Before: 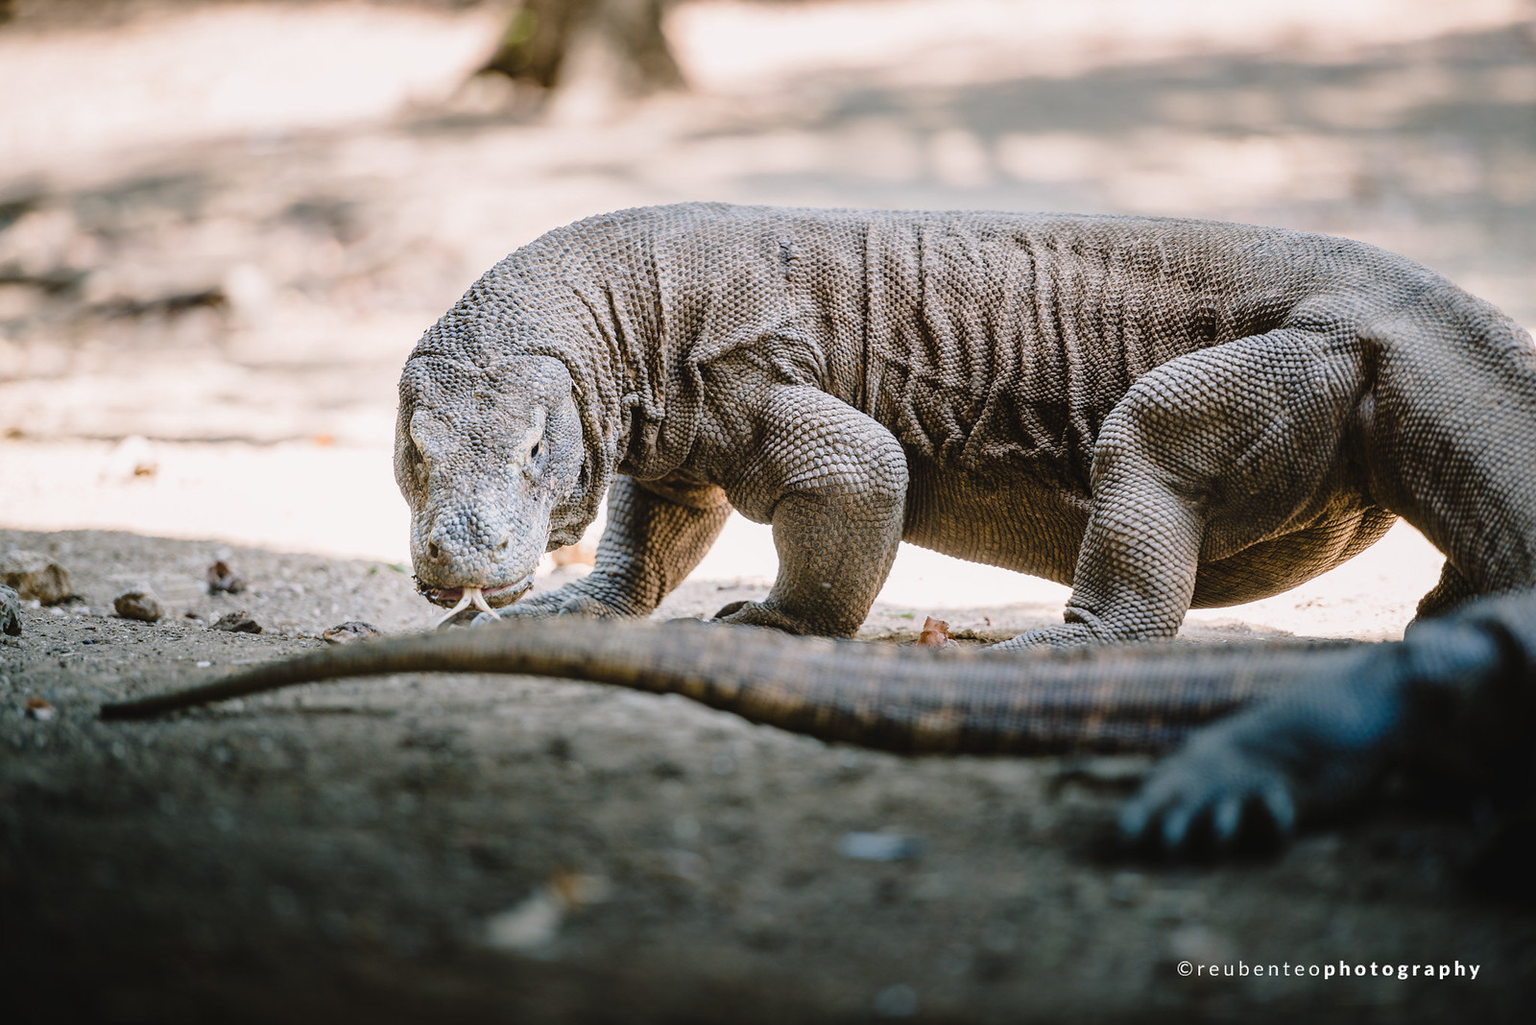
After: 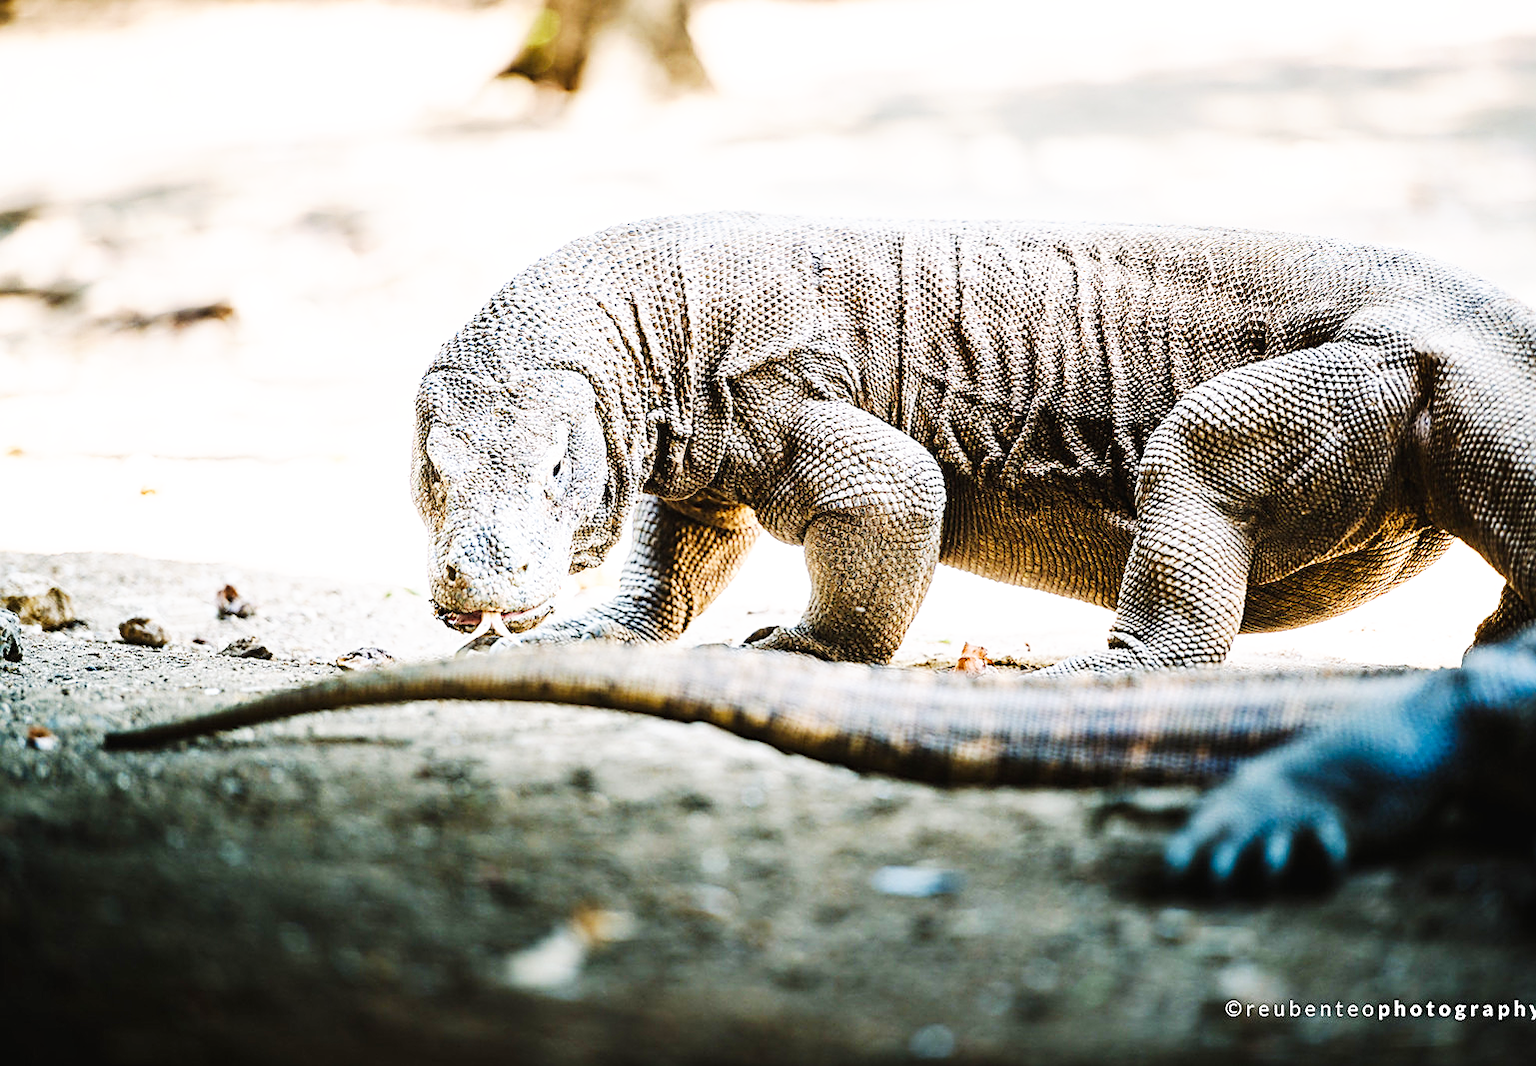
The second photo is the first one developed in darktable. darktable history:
sharpen: on, module defaults
exposure: exposure 0.299 EV, compensate exposure bias true, compensate highlight preservation false
crop: right 3.923%, bottom 0.037%
base curve: curves: ch0 [(0, 0) (0.007, 0.004) (0.027, 0.03) (0.046, 0.07) (0.207, 0.54) (0.442, 0.872) (0.673, 0.972) (1, 1)], preserve colors none
